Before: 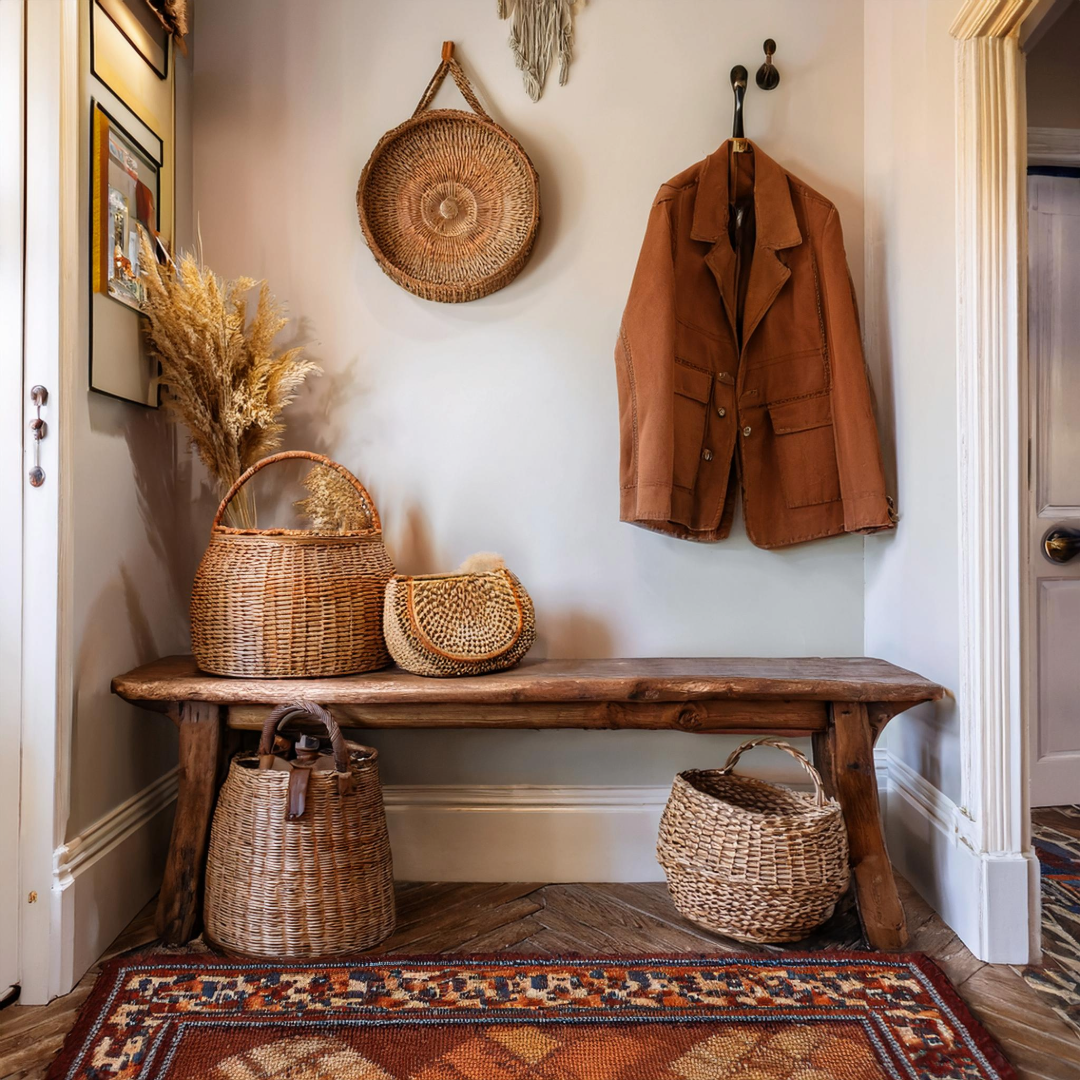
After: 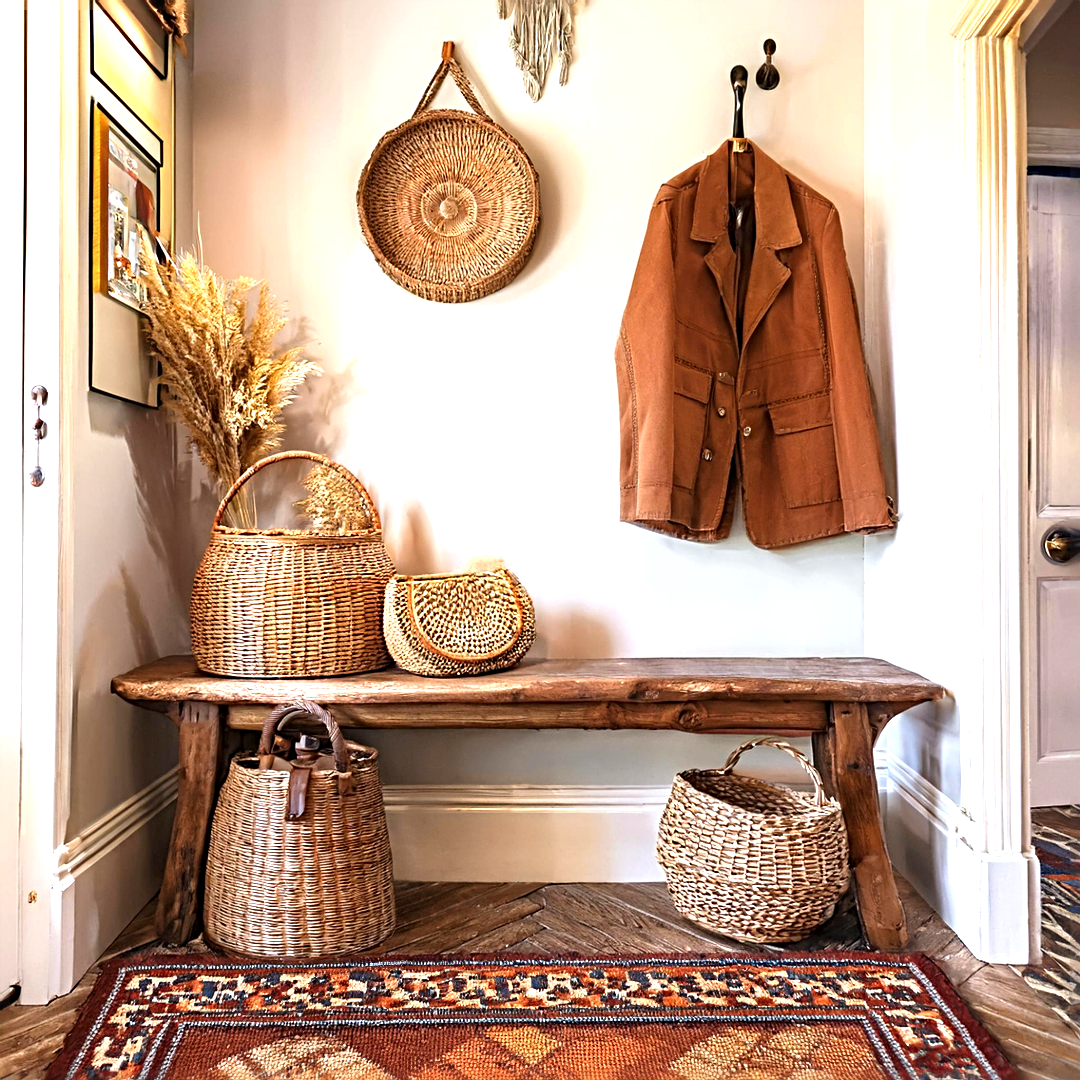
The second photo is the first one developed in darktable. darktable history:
exposure: black level correction 0, exposure 1 EV, compensate exposure bias true, compensate highlight preservation false
sharpen: radius 4
